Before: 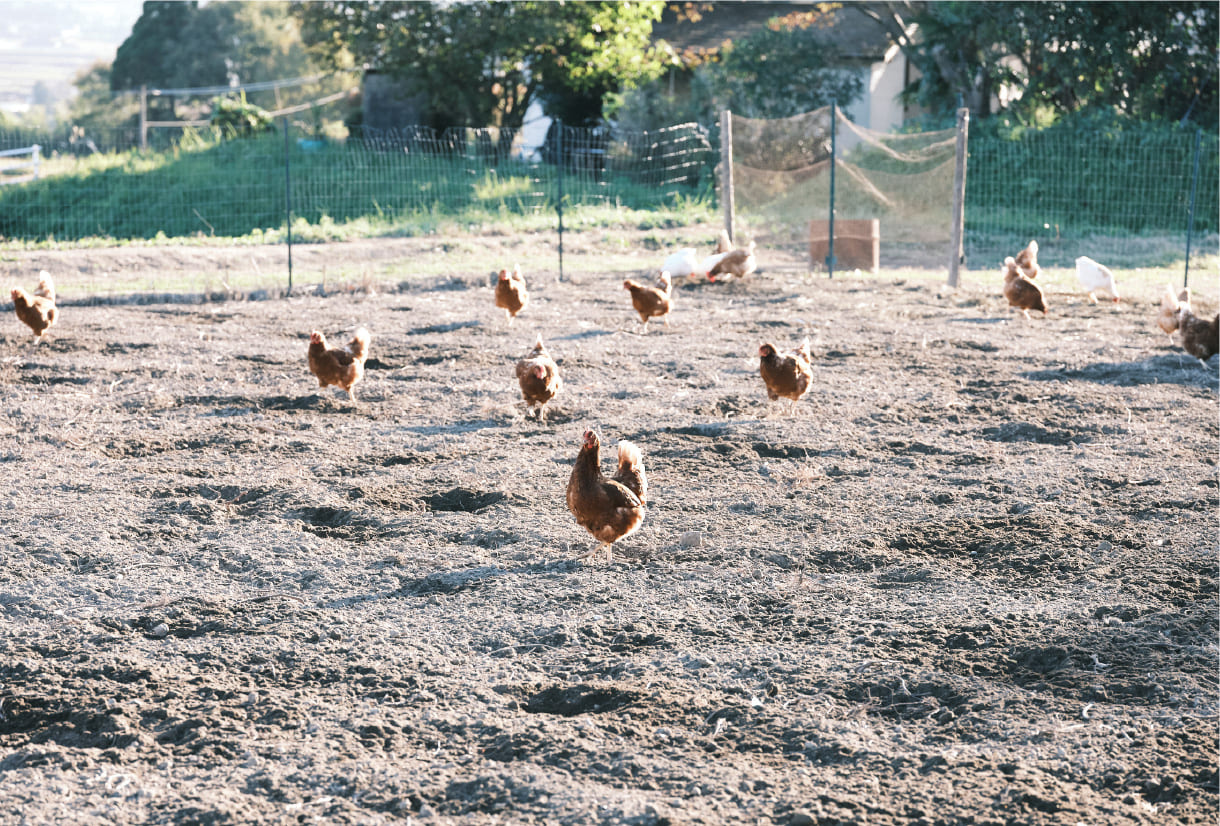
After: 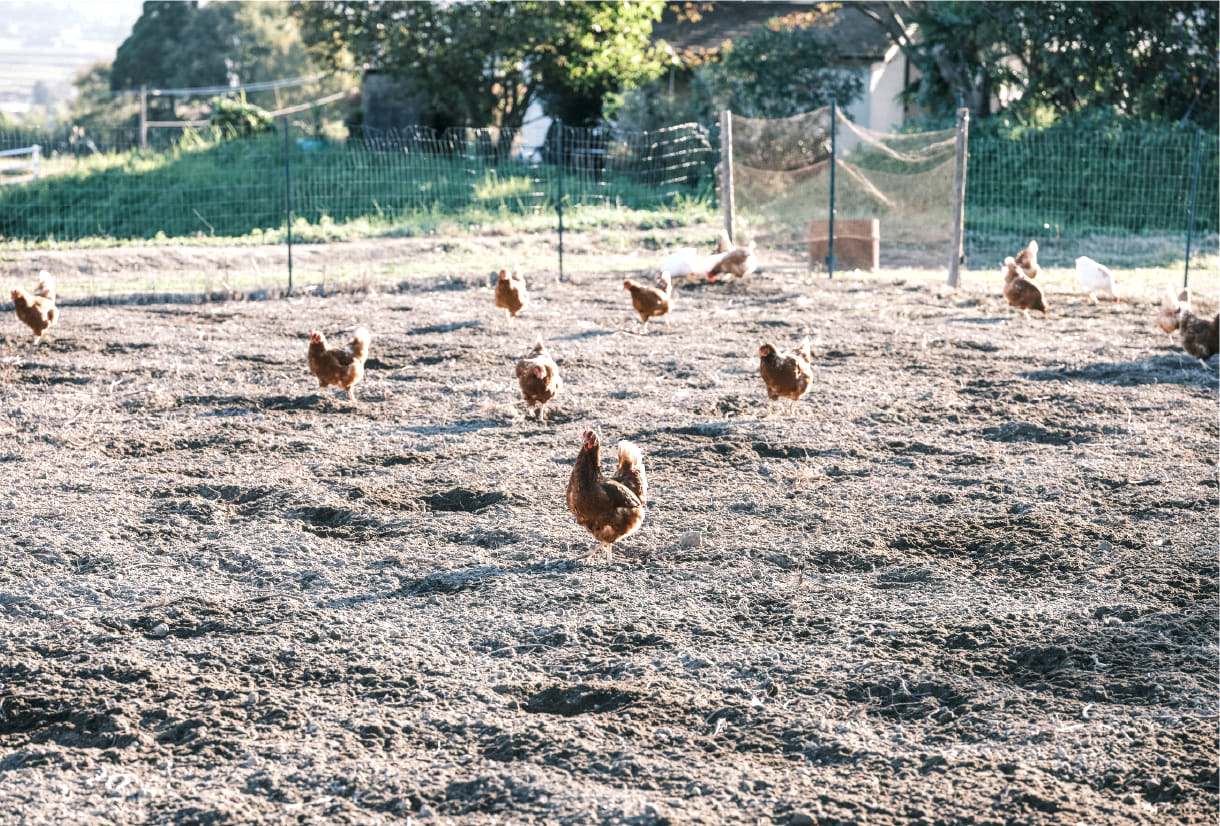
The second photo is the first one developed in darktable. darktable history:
local contrast: highlights 63%, detail 143%, midtone range 0.422
